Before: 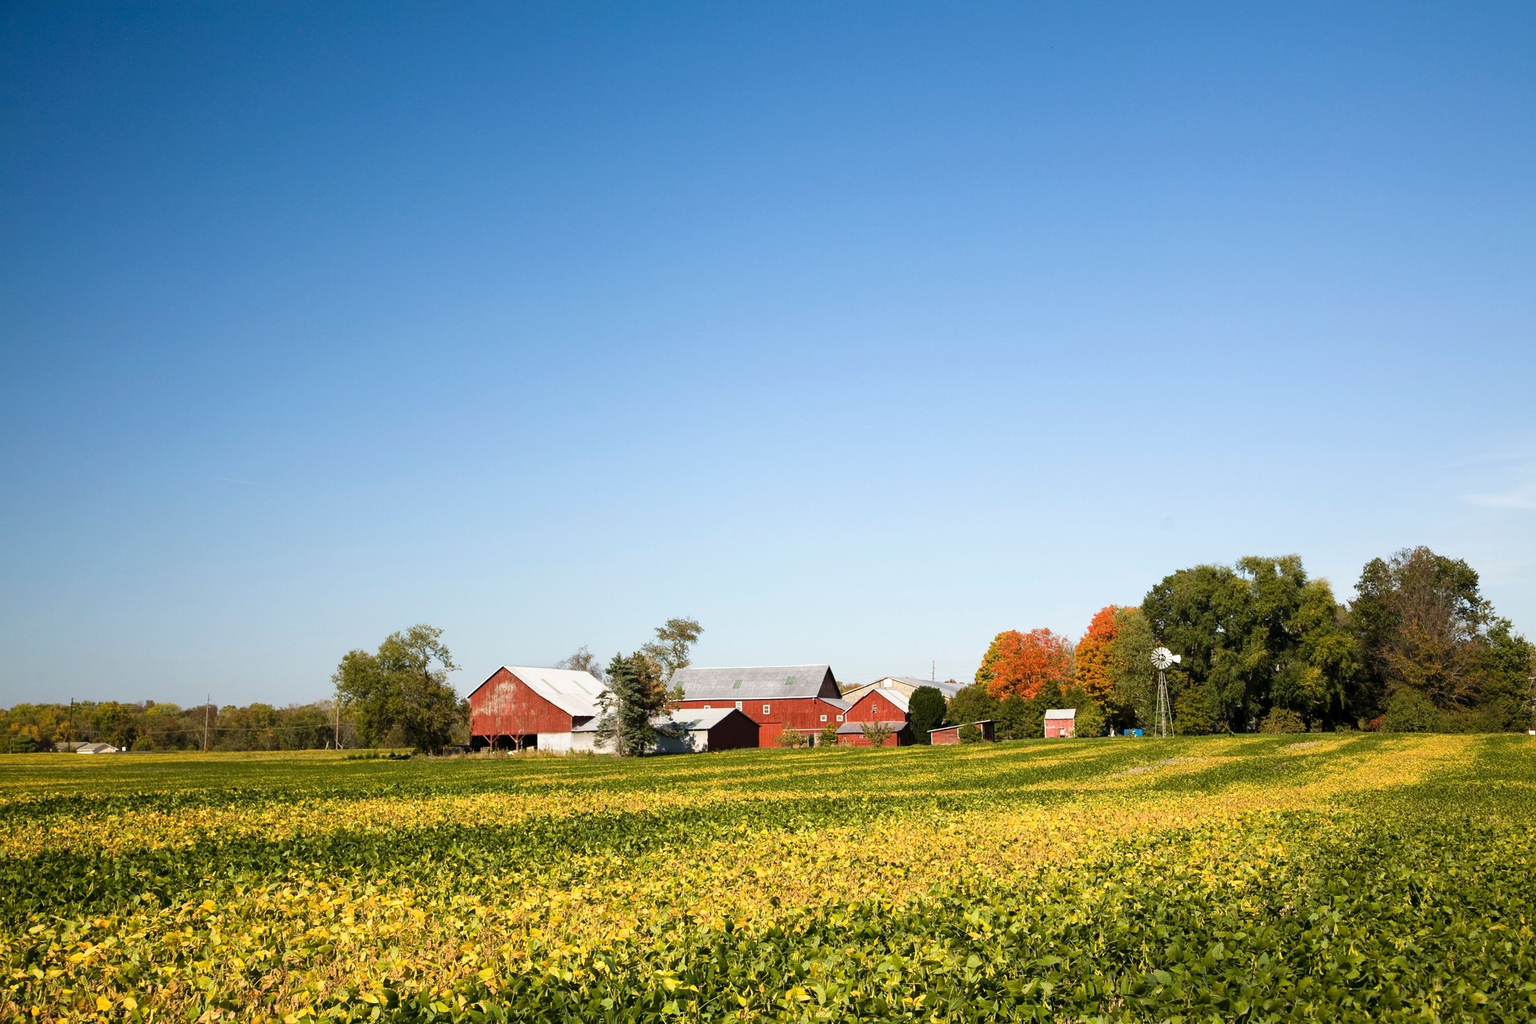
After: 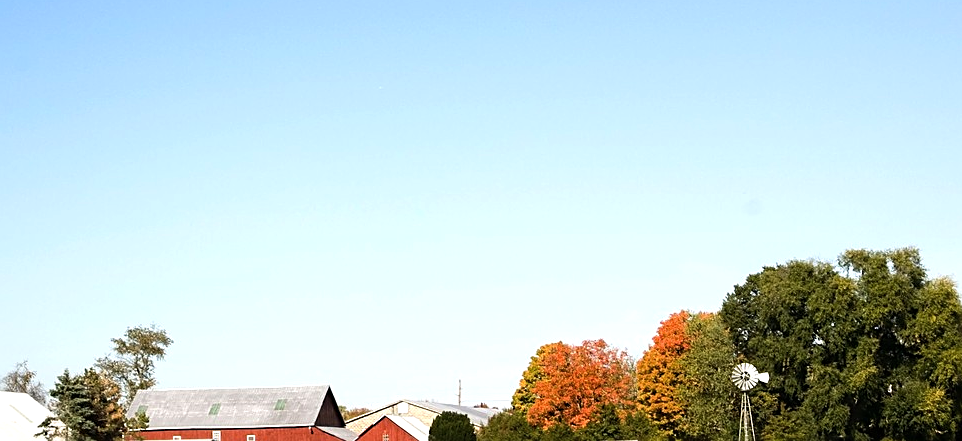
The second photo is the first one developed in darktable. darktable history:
crop: left 36.836%, top 34.845%, right 13.049%, bottom 30.699%
sharpen: on, module defaults
tone equalizer: -8 EV -0.431 EV, -7 EV -0.426 EV, -6 EV -0.352 EV, -5 EV -0.217 EV, -3 EV 0.188 EV, -2 EV 0.318 EV, -1 EV 0.389 EV, +0 EV 0.406 EV, edges refinement/feathering 500, mask exposure compensation -1.57 EV, preserve details no
